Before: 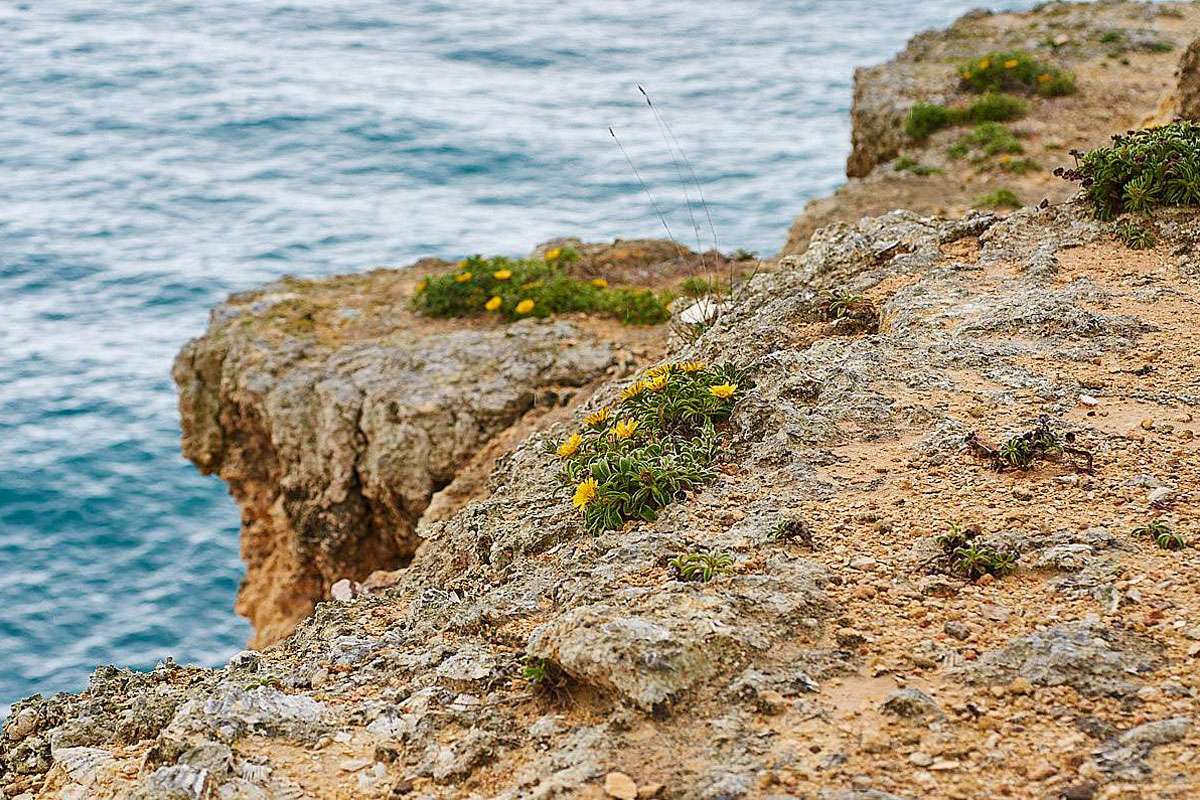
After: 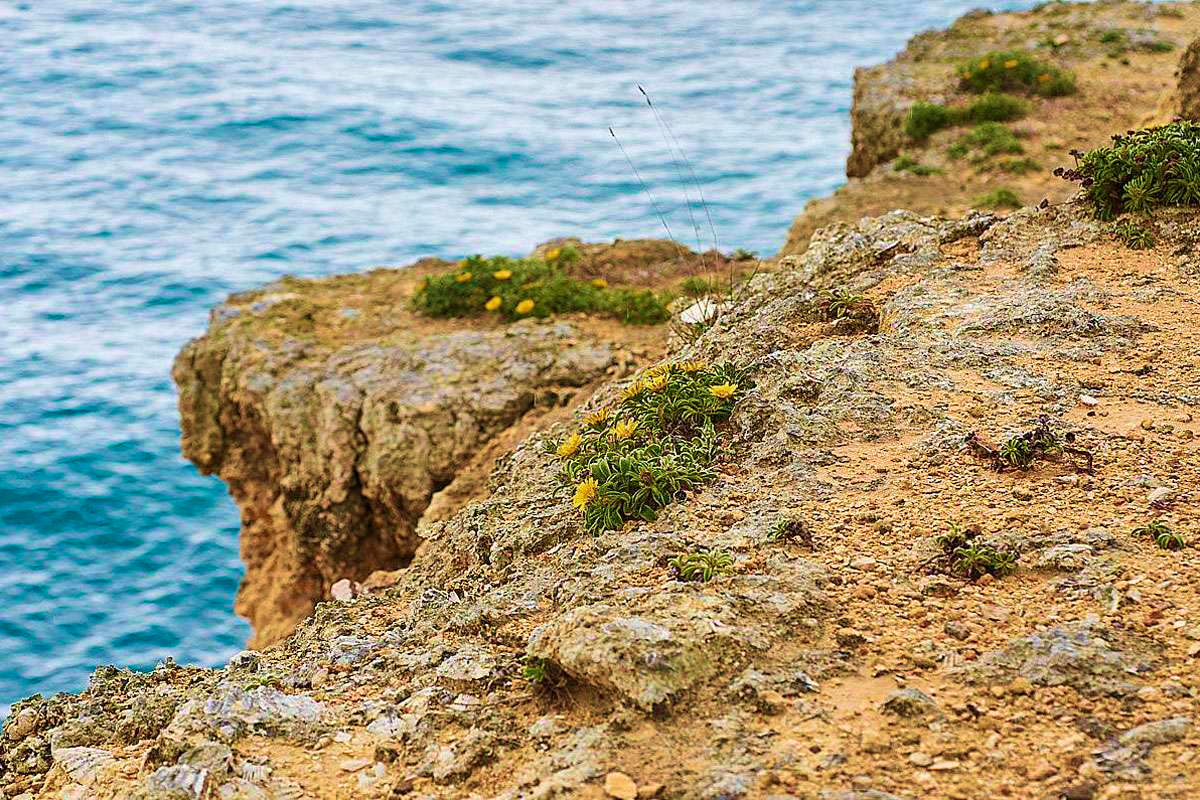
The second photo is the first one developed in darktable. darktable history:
velvia: strength 74.04%
